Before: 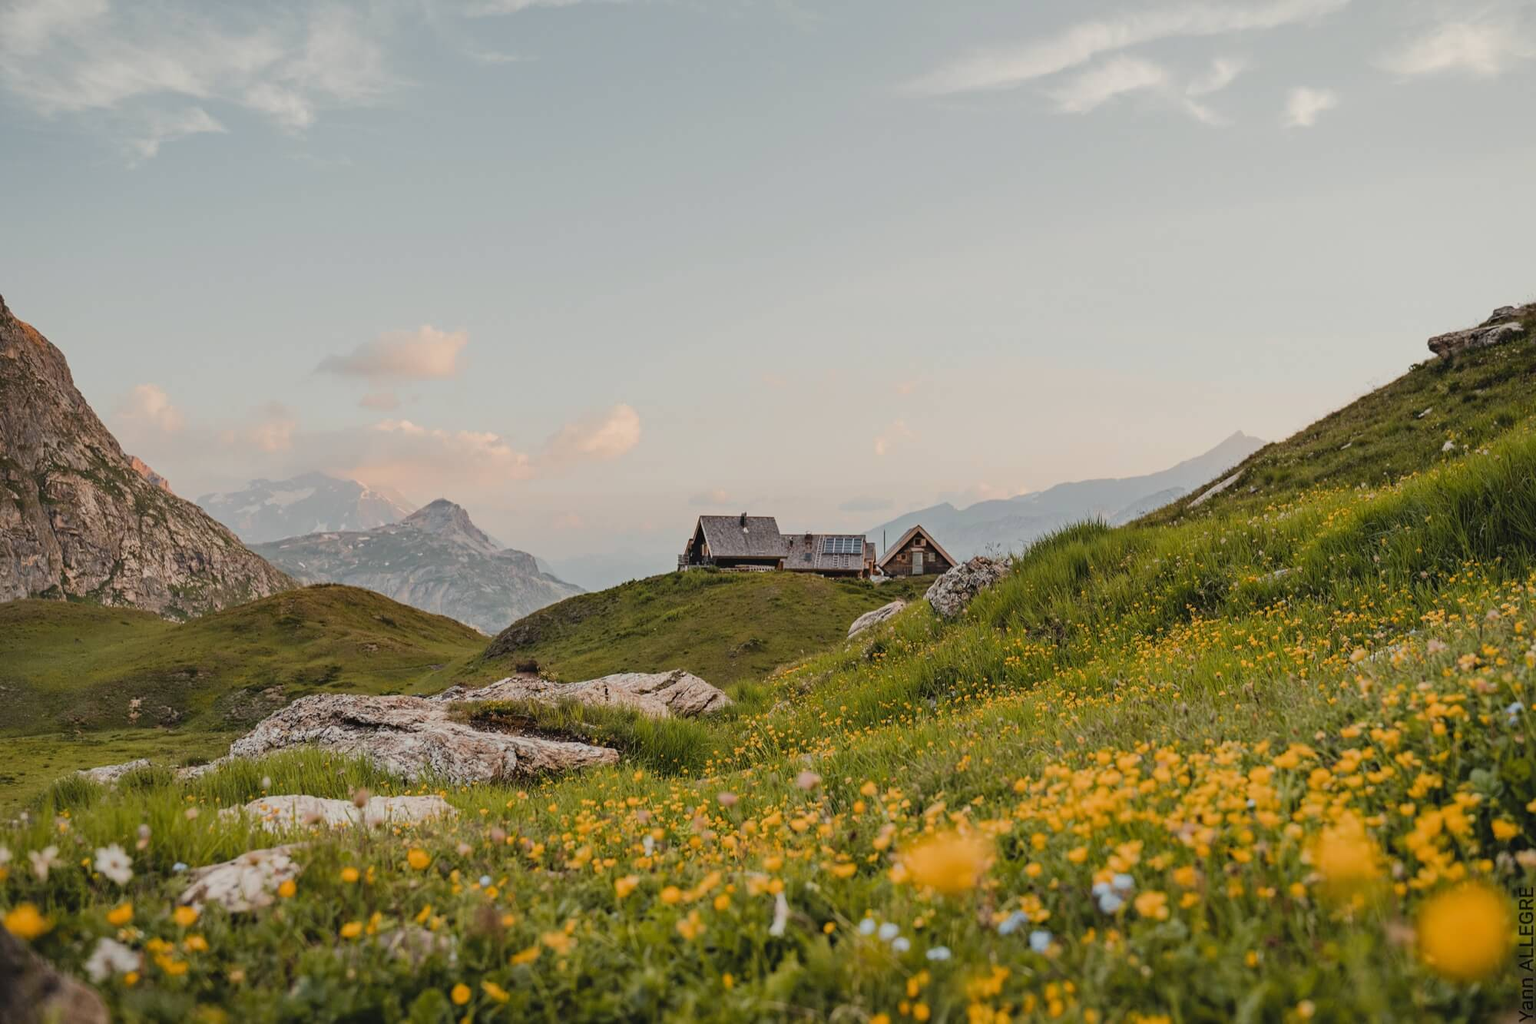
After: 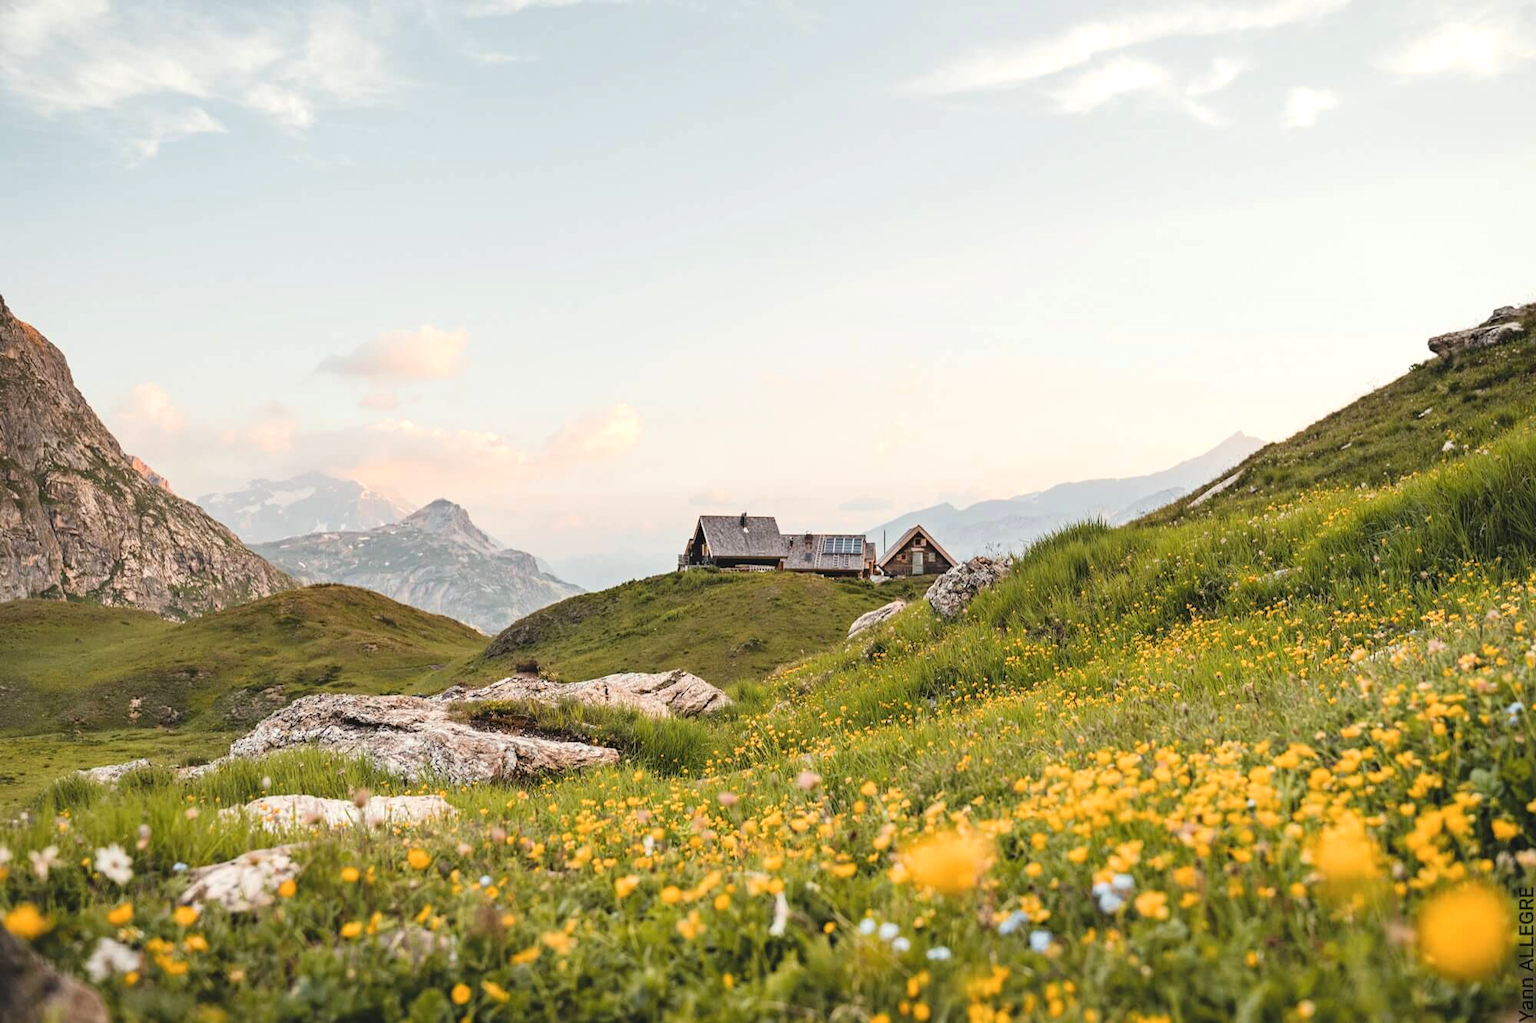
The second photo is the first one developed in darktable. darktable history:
exposure: exposure 0.61 EV, compensate exposure bias true, compensate highlight preservation false
shadows and highlights: shadows -13.2, white point adjustment 4.12, highlights 26.95
